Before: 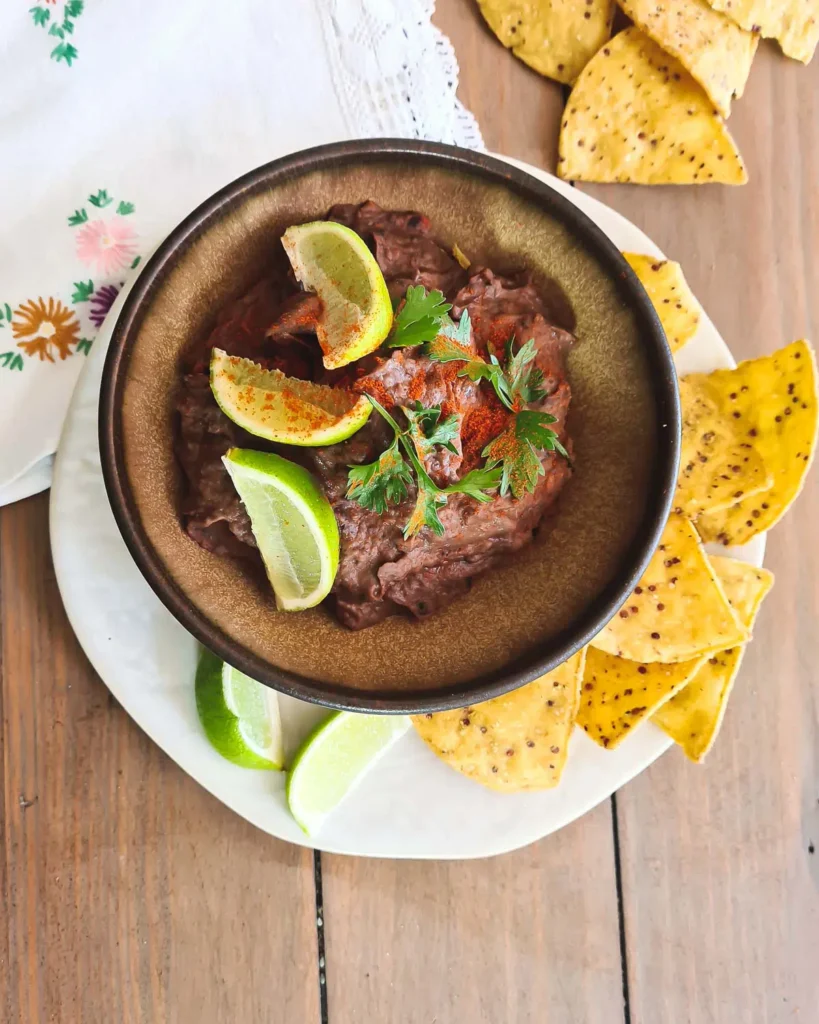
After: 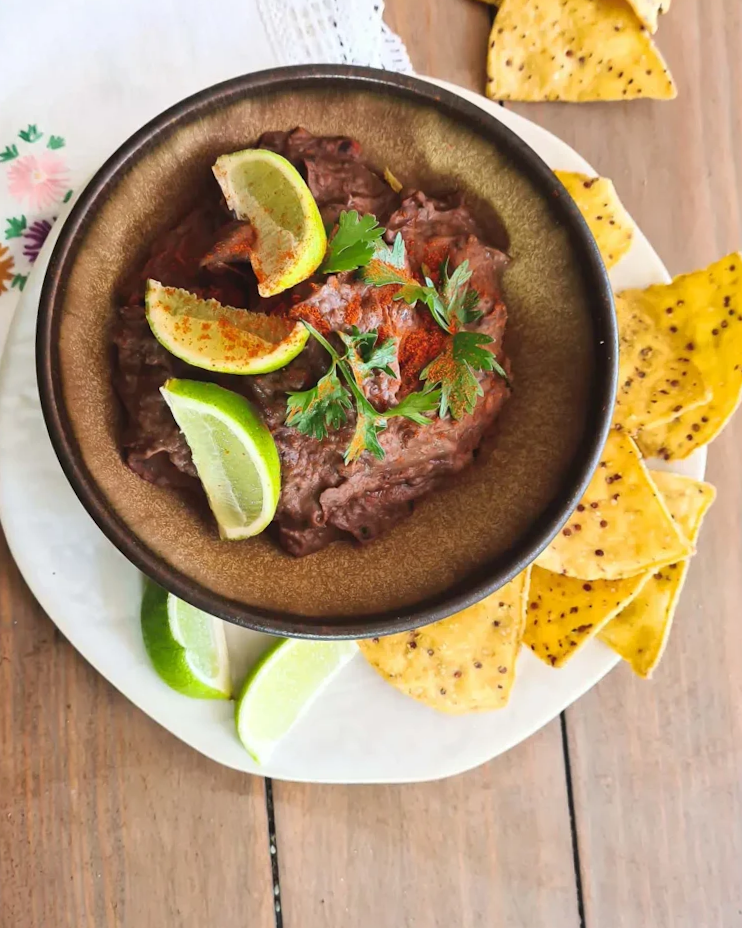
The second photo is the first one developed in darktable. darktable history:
crop and rotate: angle 1.85°, left 5.688%, top 5.688%
